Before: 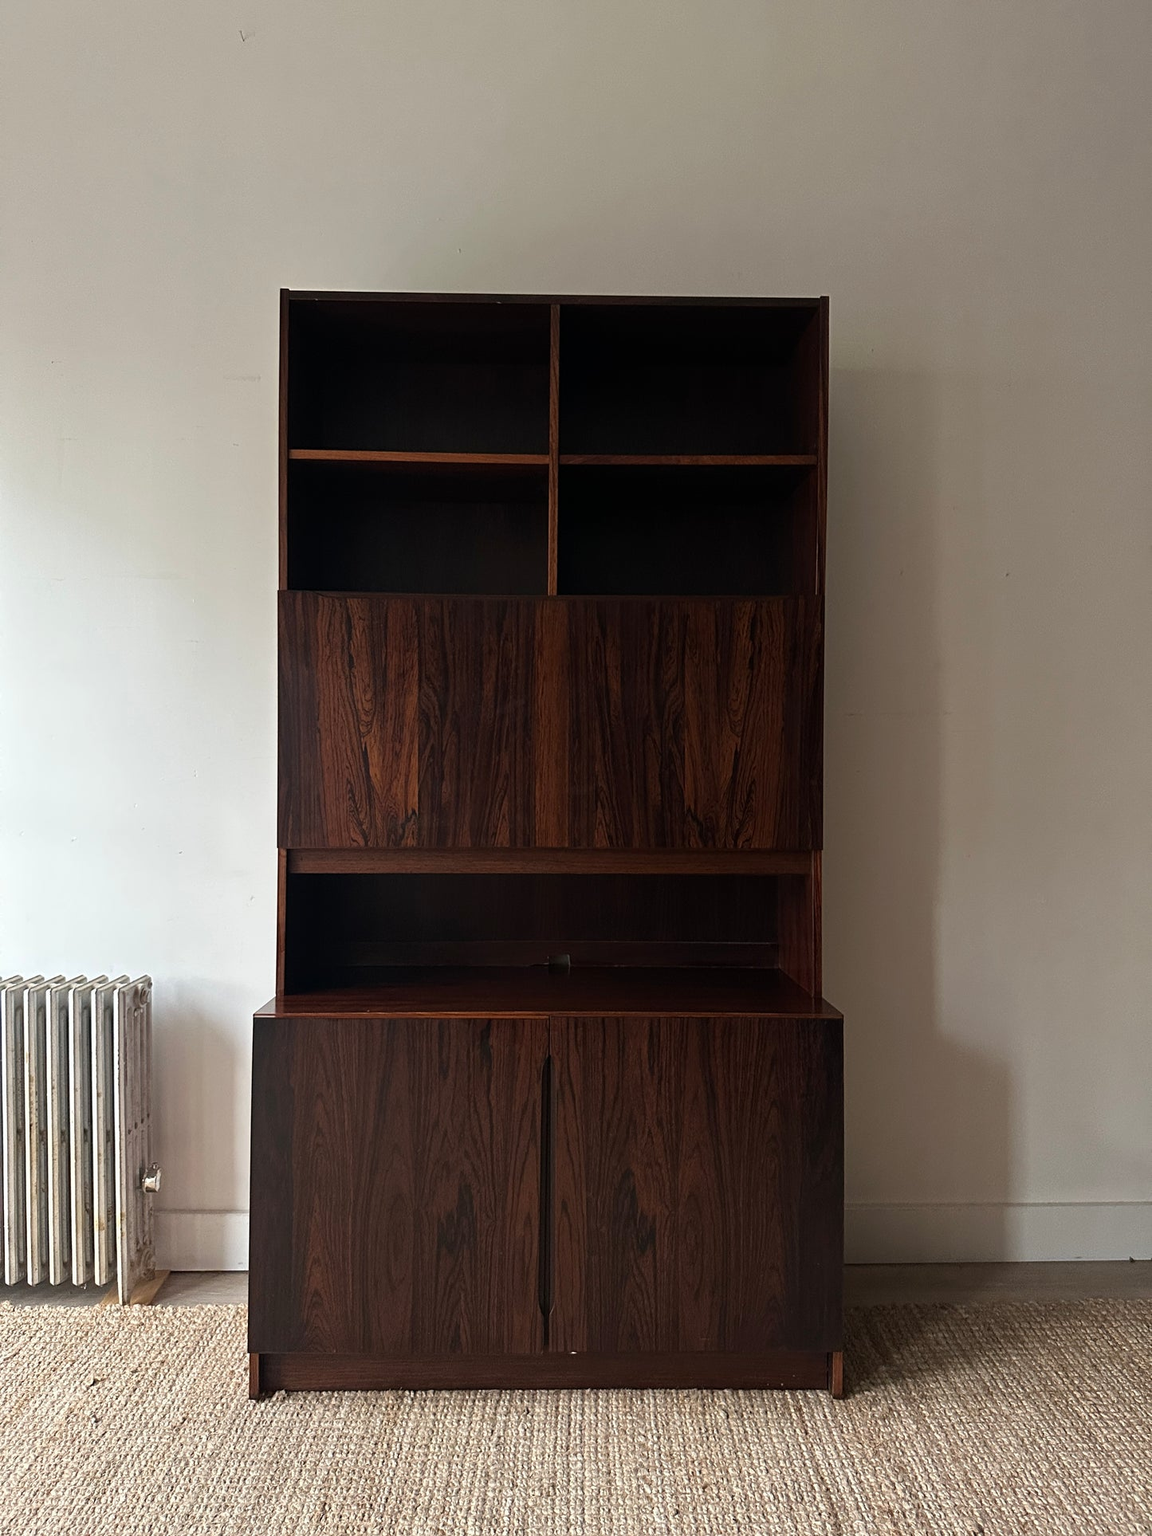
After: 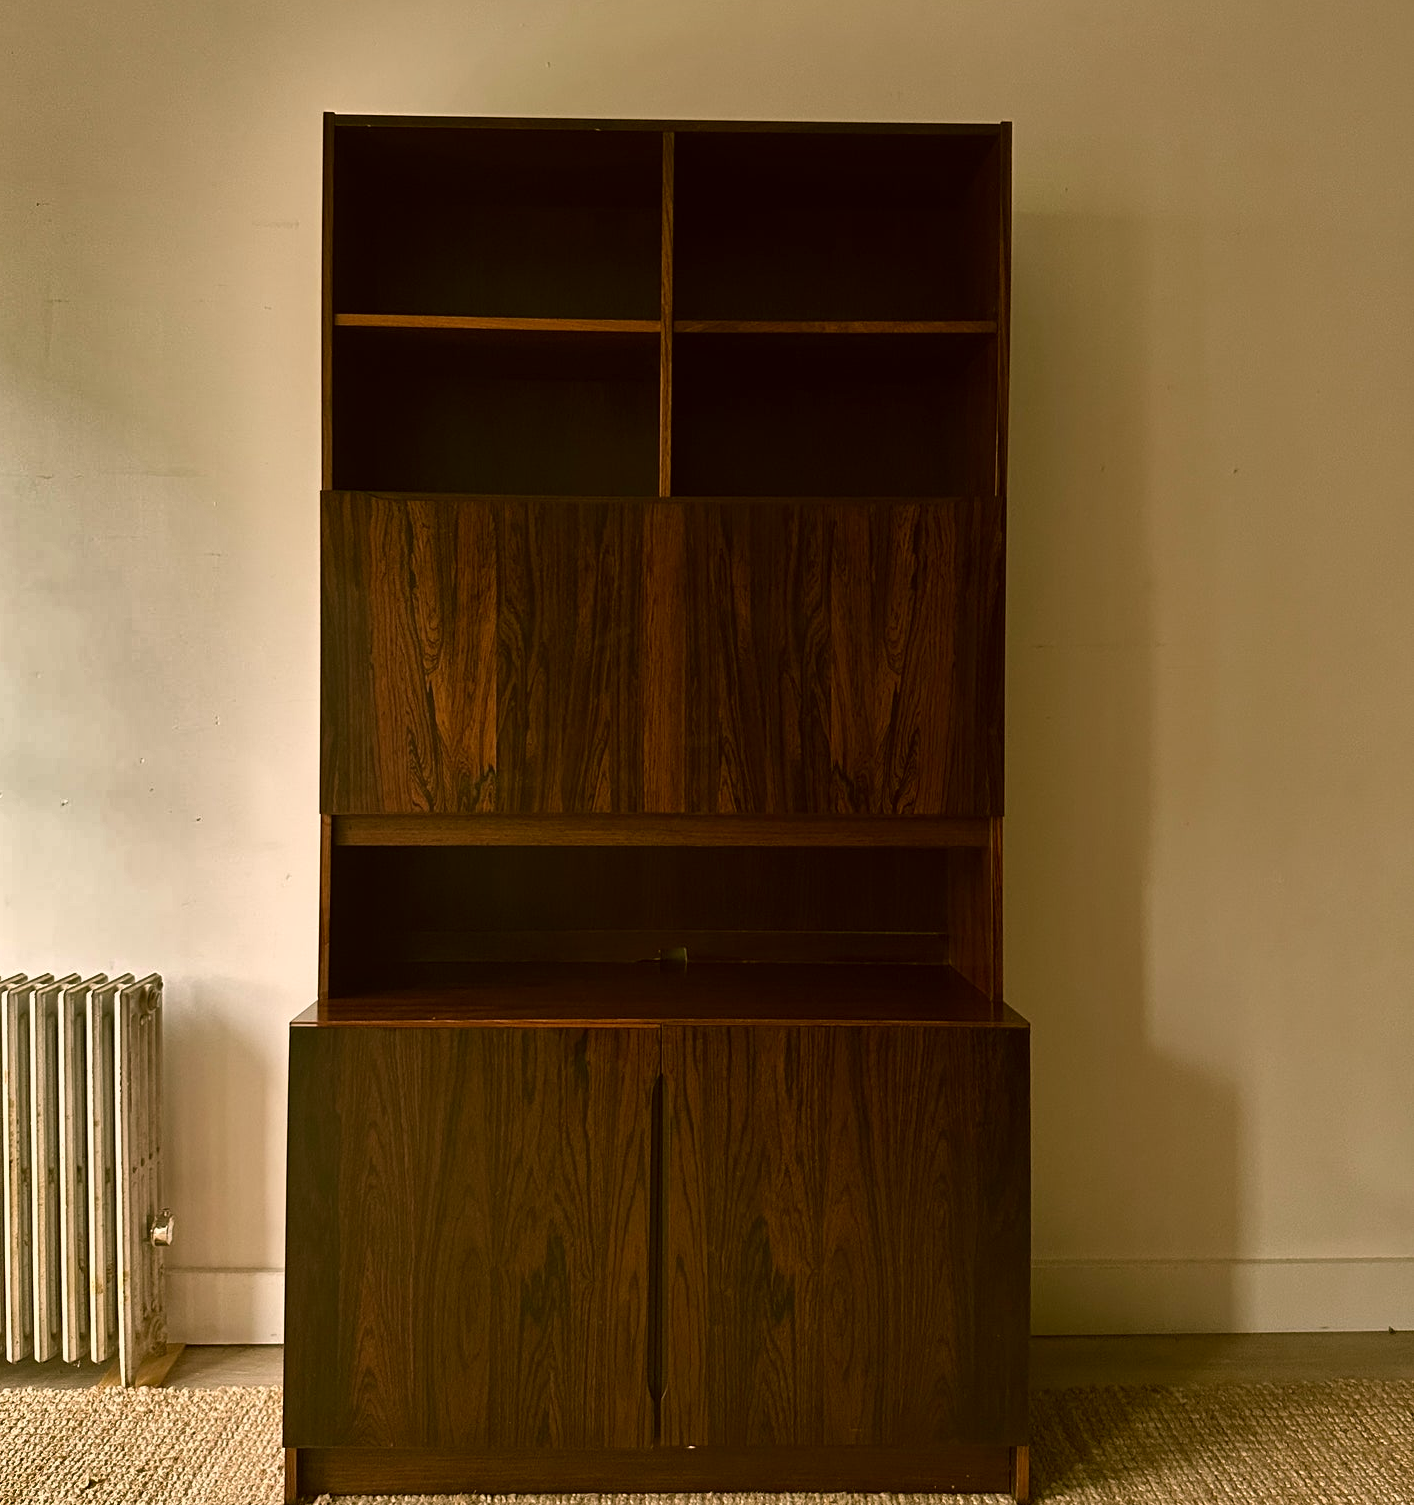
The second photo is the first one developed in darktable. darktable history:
crop and rotate: left 1.943%, top 12.998%, right 0.16%, bottom 8.852%
shadows and highlights: shadows 24.75, highlights -77.46, soften with gaussian
color correction: highlights a* 8.9, highlights b* 15.89, shadows a* -0.495, shadows b* 26.39
